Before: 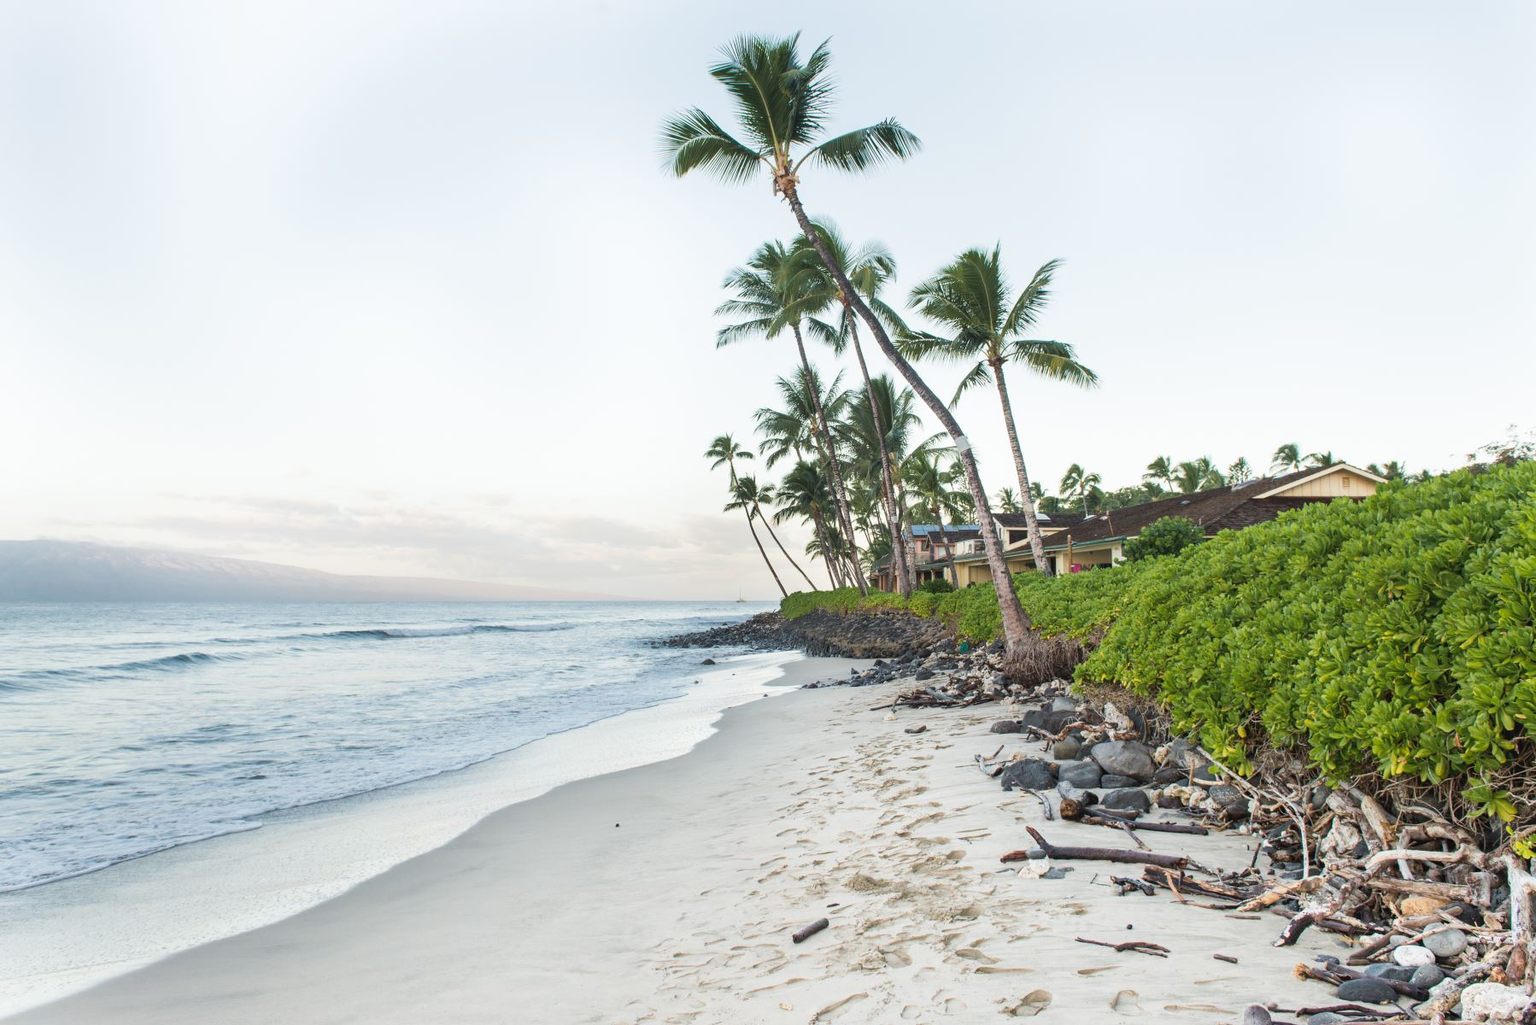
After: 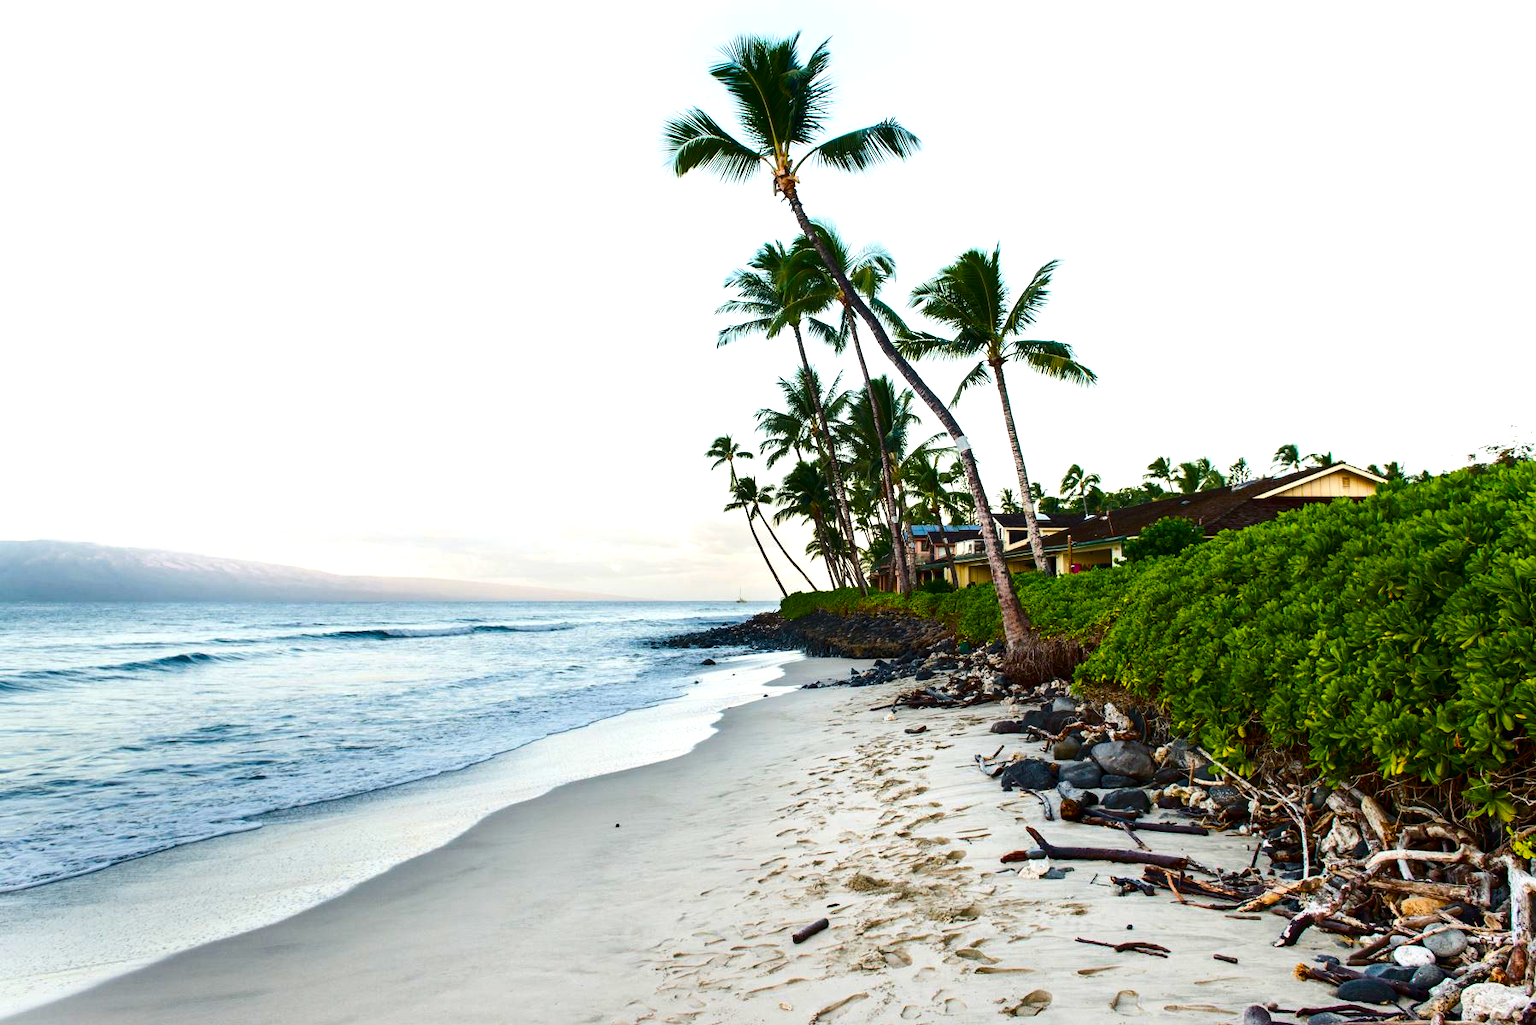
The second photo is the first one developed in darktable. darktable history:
graduated density: rotation -180°, offset 24.95
color balance rgb: linear chroma grading › global chroma 9%, perceptual saturation grading › global saturation 36%, perceptual saturation grading › shadows 35%, perceptual brilliance grading › global brilliance 15%, perceptual brilliance grading › shadows -35%, global vibrance 15%
contrast brightness saturation: contrast 0.13, brightness -0.24, saturation 0.14
color correction: saturation 0.98
